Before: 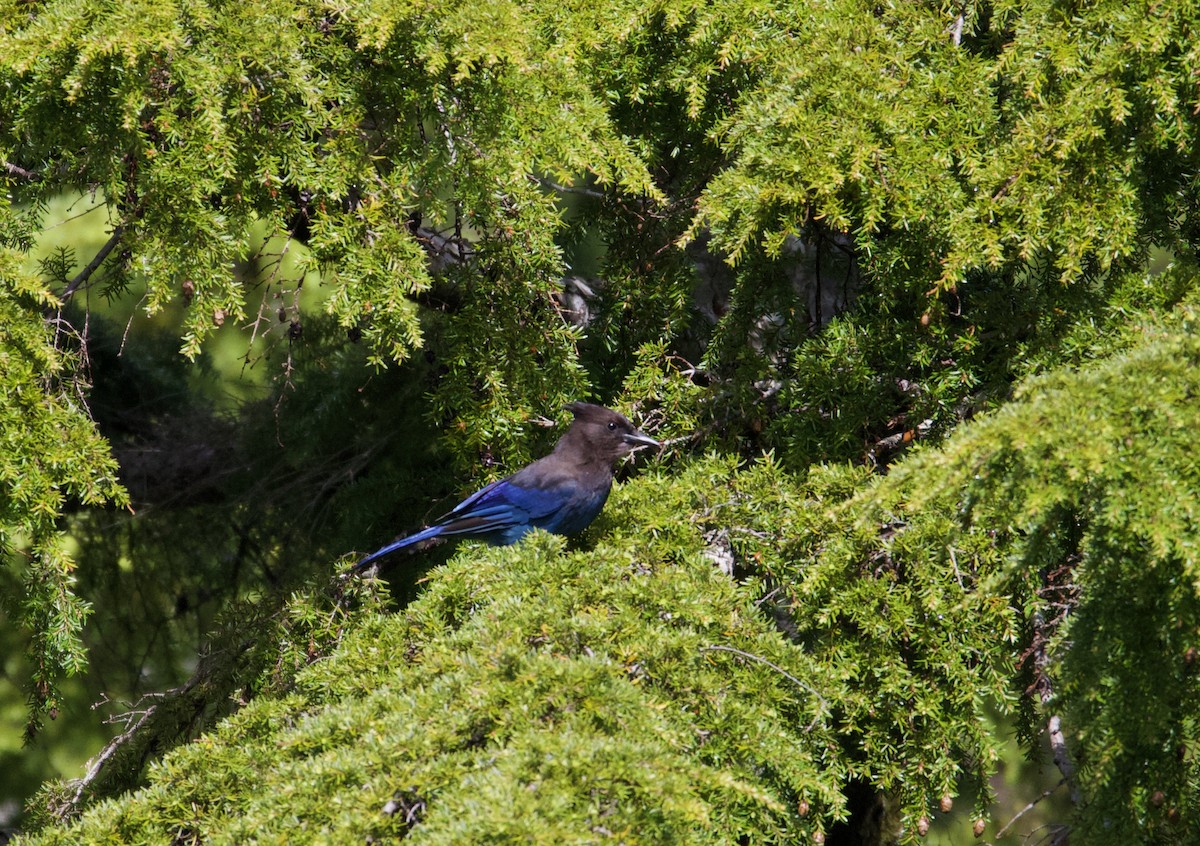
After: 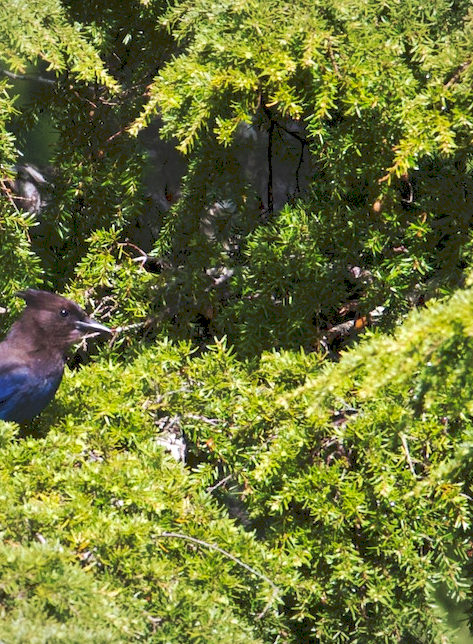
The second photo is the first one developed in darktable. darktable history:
velvia: on, module defaults
vignetting: fall-off start 85%, fall-off radius 80%, brightness -0.182, saturation -0.3, width/height ratio 1.219, dithering 8-bit output, unbound false
crop: left 45.721%, top 13.393%, right 14.118%, bottom 10.01%
tone curve: curves: ch0 [(0, 0) (0.003, 0.156) (0.011, 0.156) (0.025, 0.157) (0.044, 0.164) (0.069, 0.172) (0.1, 0.181) (0.136, 0.191) (0.177, 0.214) (0.224, 0.245) (0.277, 0.285) (0.335, 0.333) (0.399, 0.387) (0.468, 0.471) (0.543, 0.556) (0.623, 0.648) (0.709, 0.734) (0.801, 0.809) (0.898, 0.891) (1, 1)], preserve colors none
exposure: exposure 0.493 EV, compensate highlight preservation false
